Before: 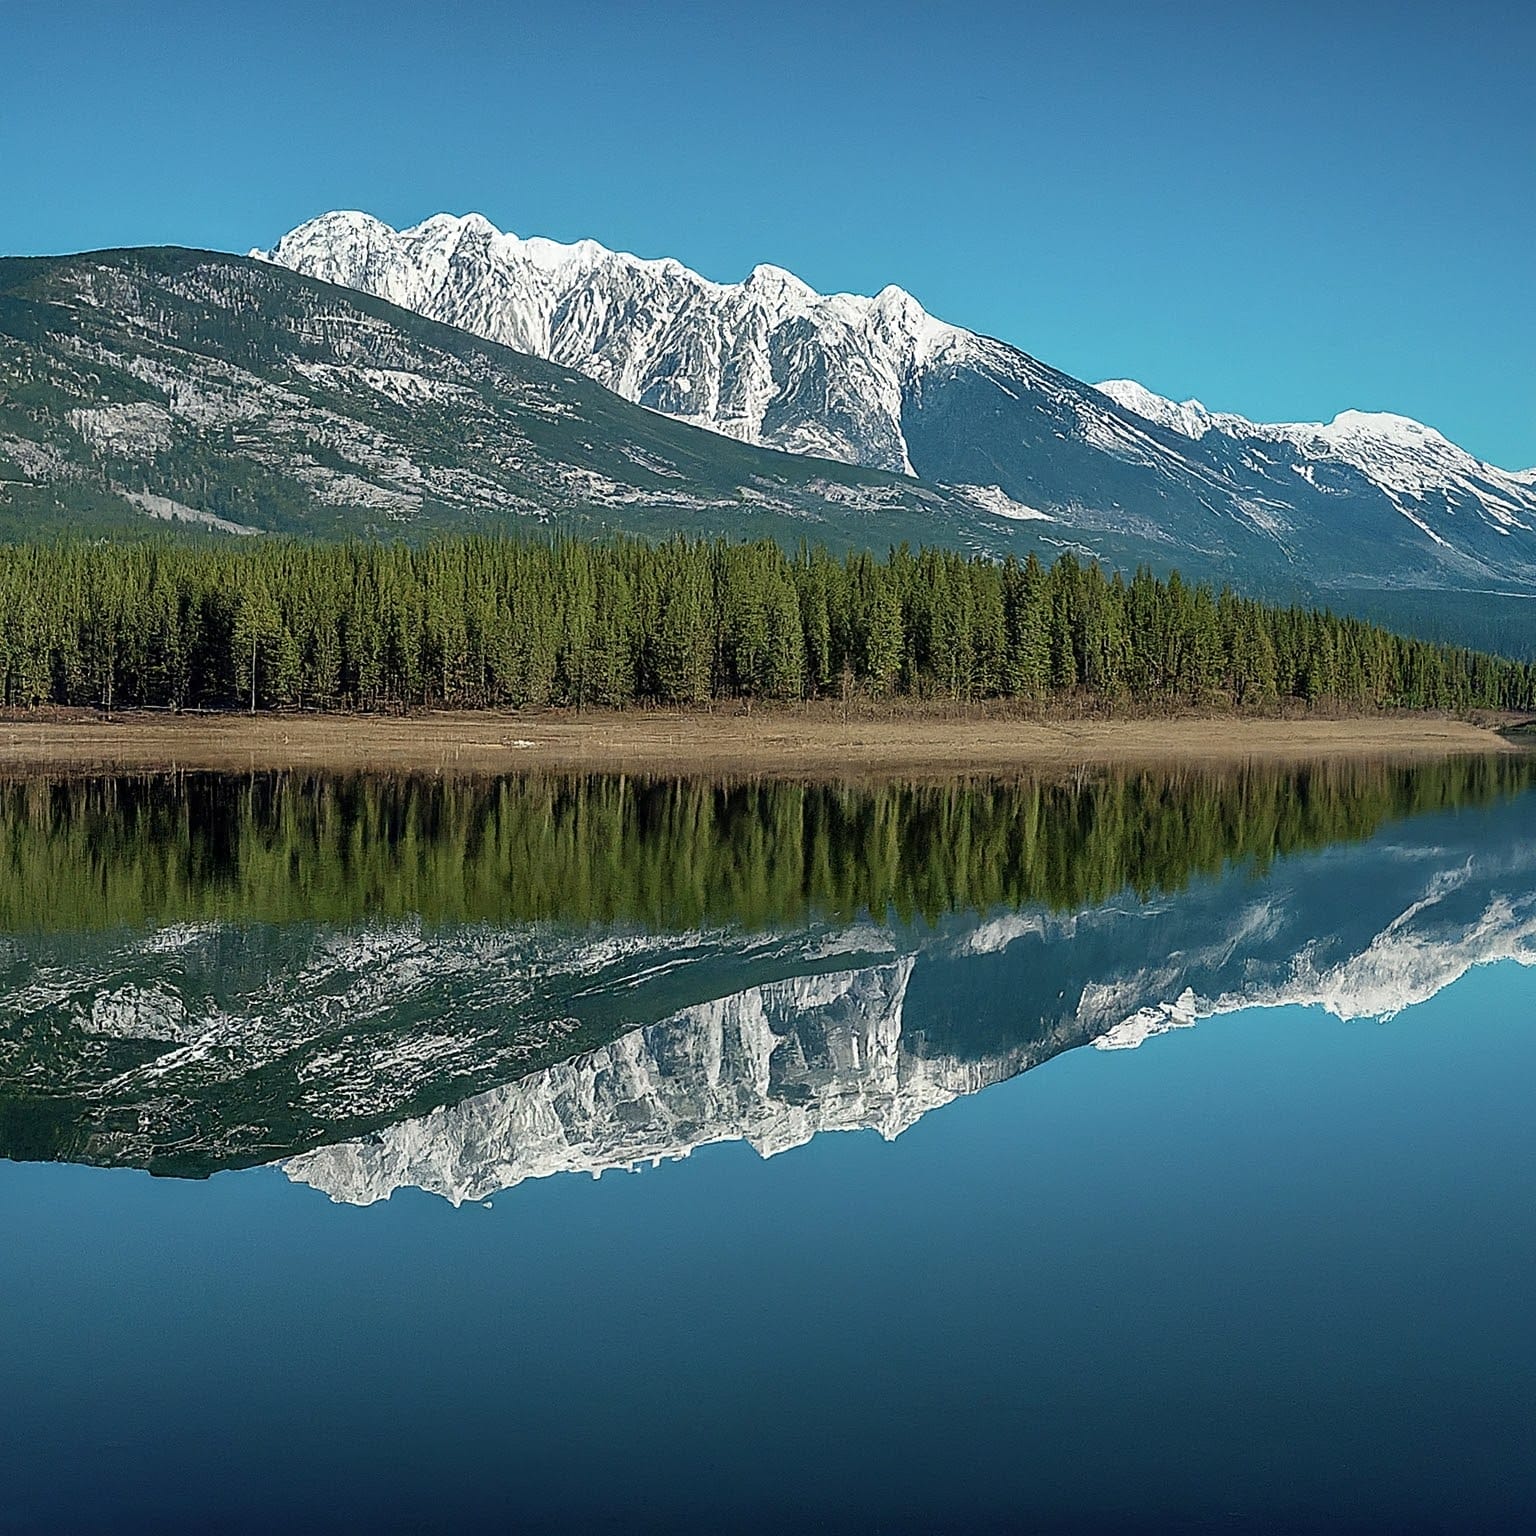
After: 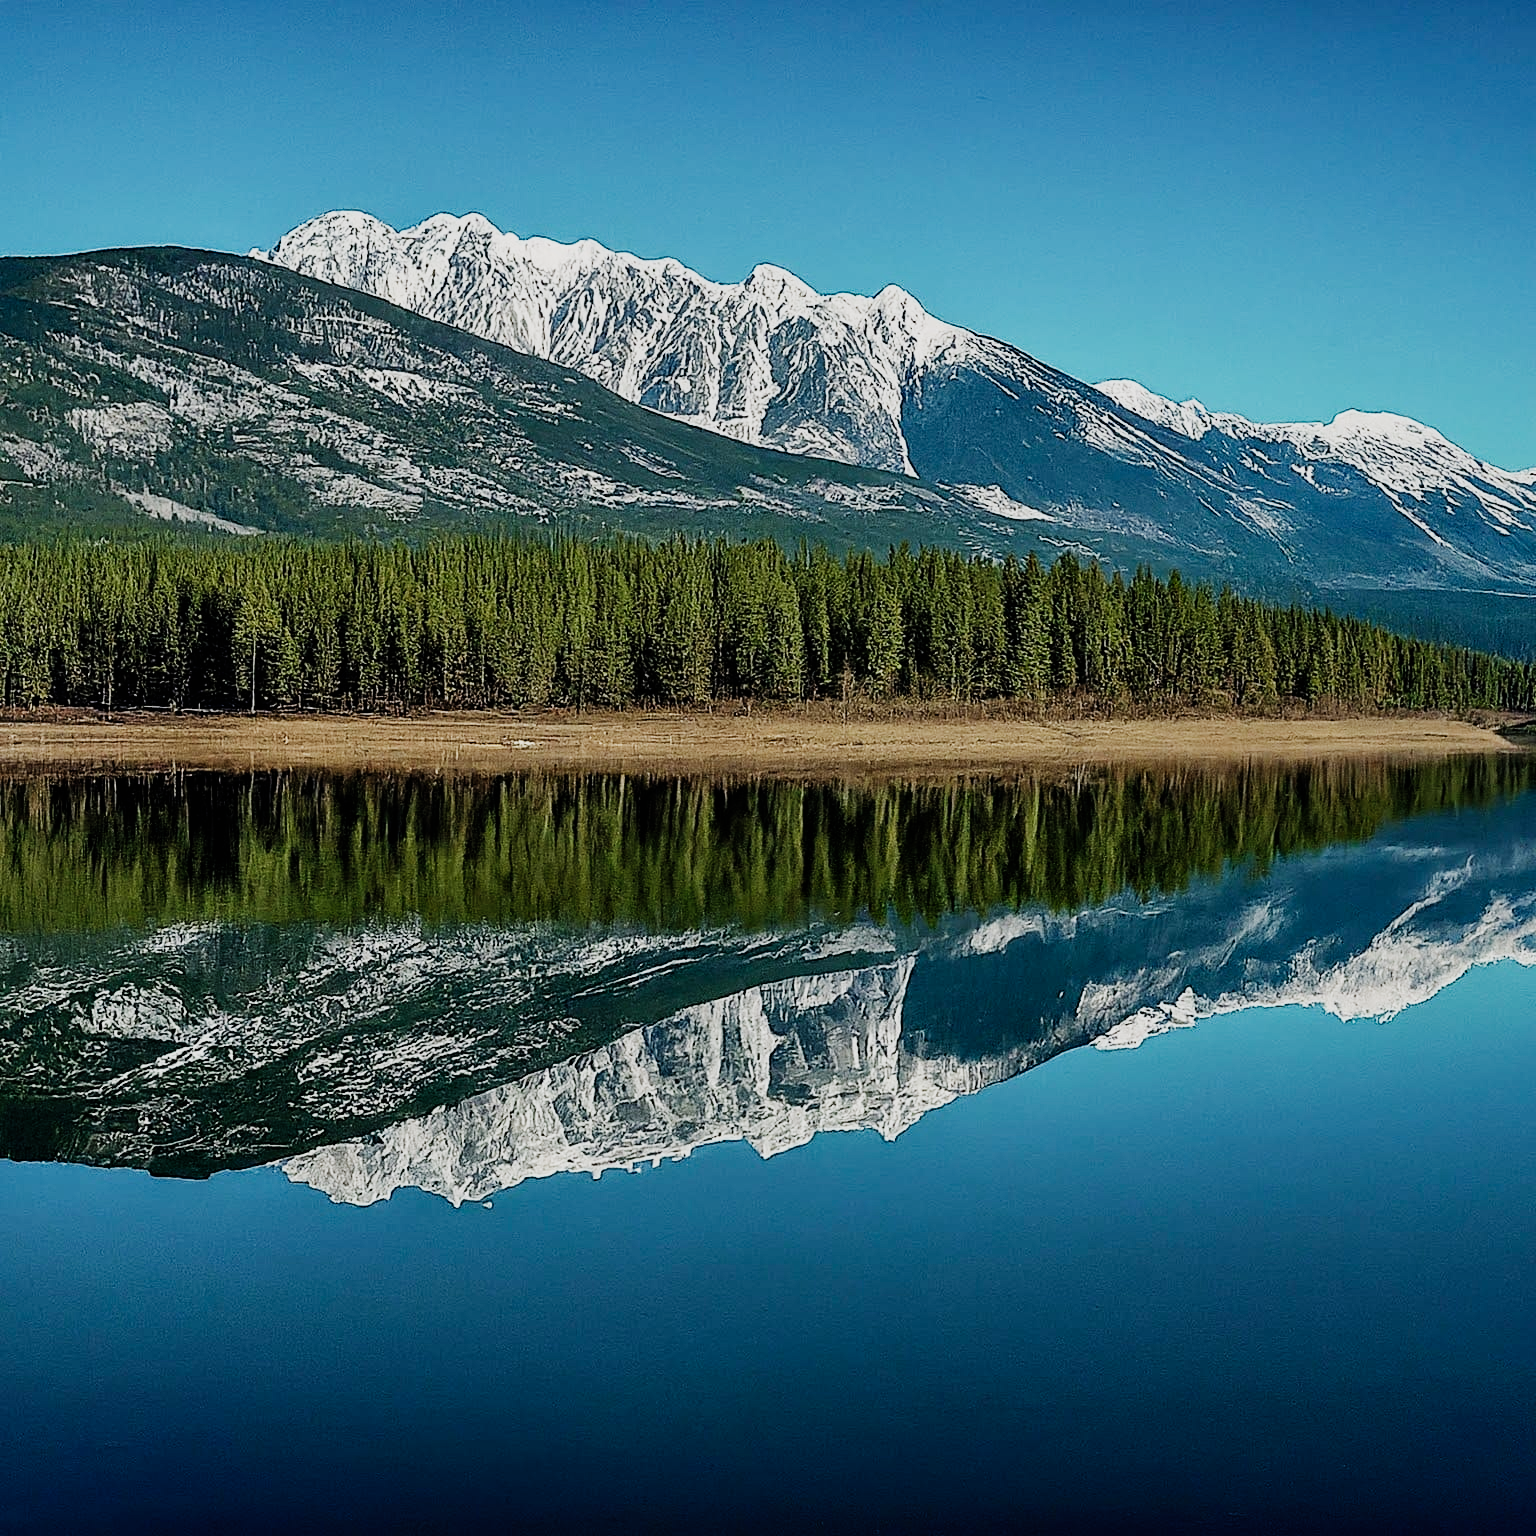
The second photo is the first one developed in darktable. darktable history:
haze removal: compatibility mode true, adaptive false
shadows and highlights: shadows 37.27, highlights -28.18, soften with gaussian
sigmoid: contrast 1.7, skew -0.2, preserve hue 0%, red attenuation 0.1, red rotation 0.035, green attenuation 0.1, green rotation -0.017, blue attenuation 0.15, blue rotation -0.052, base primaries Rec2020
